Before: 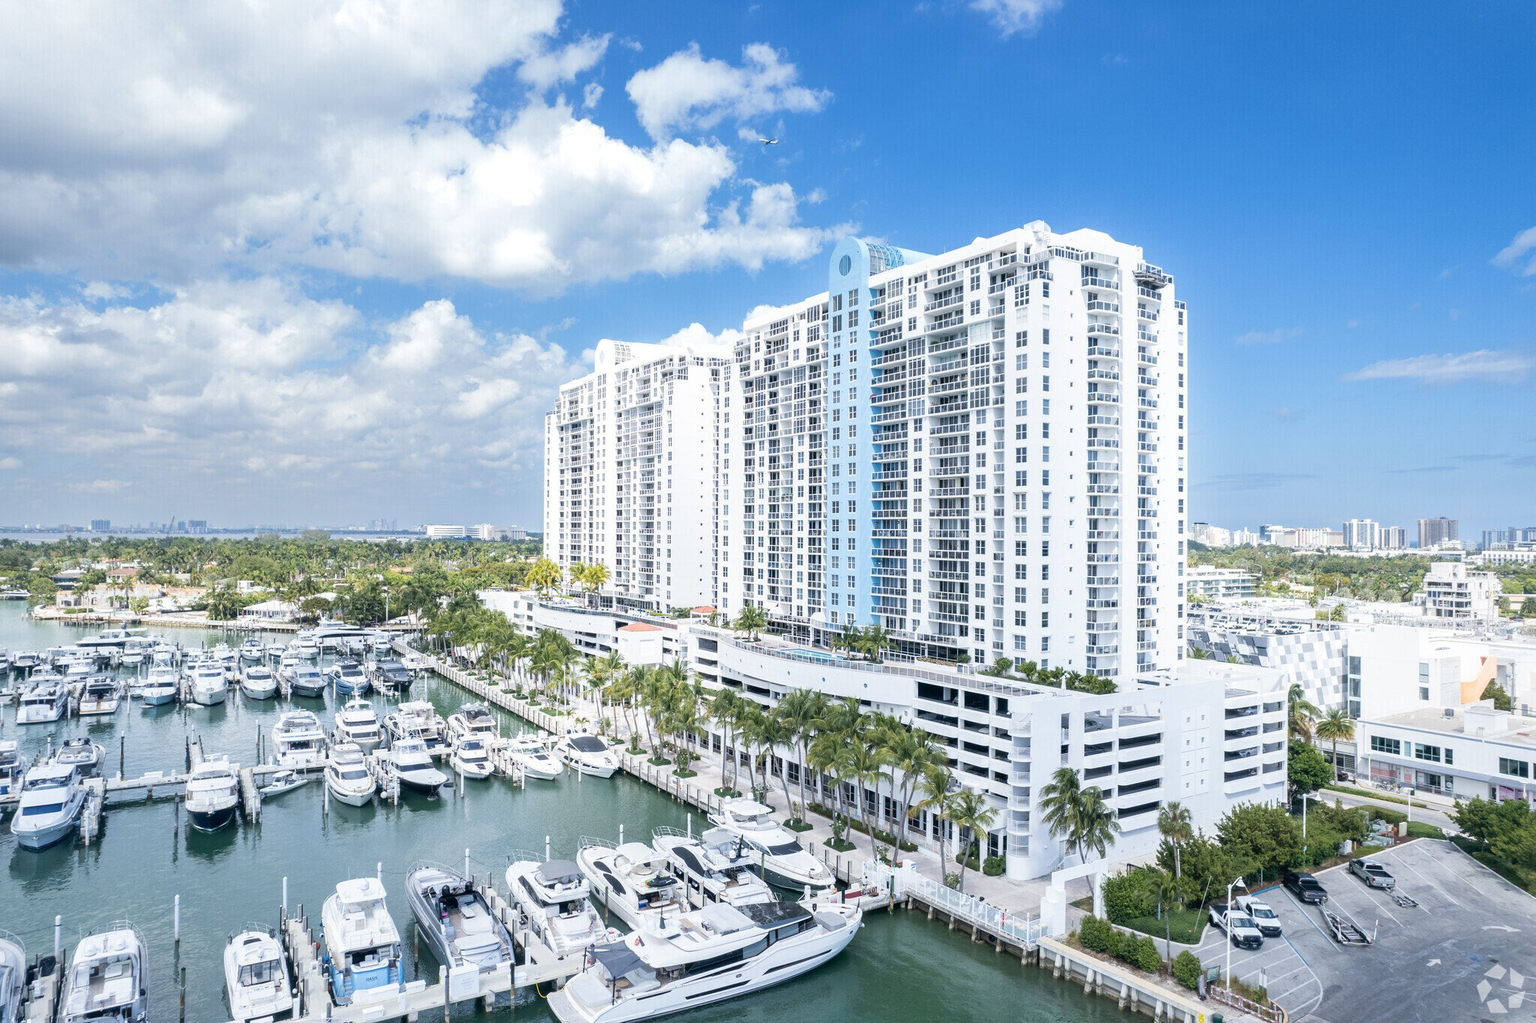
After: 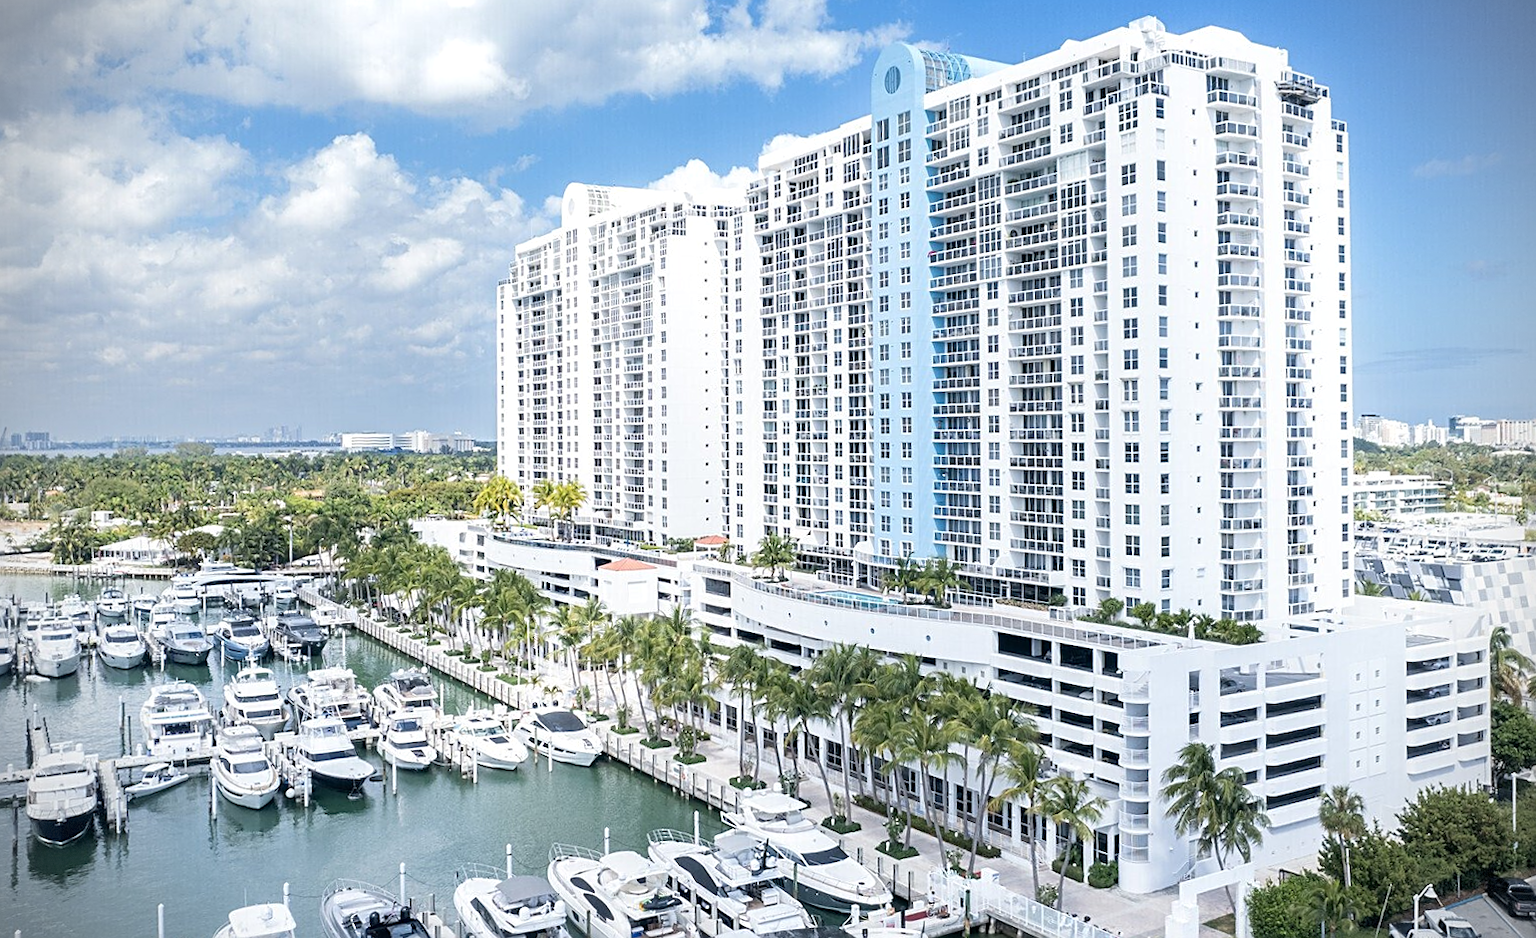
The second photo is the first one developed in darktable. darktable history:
crop and rotate: angle -3.37°, left 9.79%, top 20.73%, right 12.42%, bottom 11.82%
shadows and highlights: shadows 12, white point adjustment 1.2, highlights -0.36, soften with gaussian
rotate and perspective: rotation -4.25°, automatic cropping off
vignetting: dithering 8-bit output, unbound false
sharpen: on, module defaults
